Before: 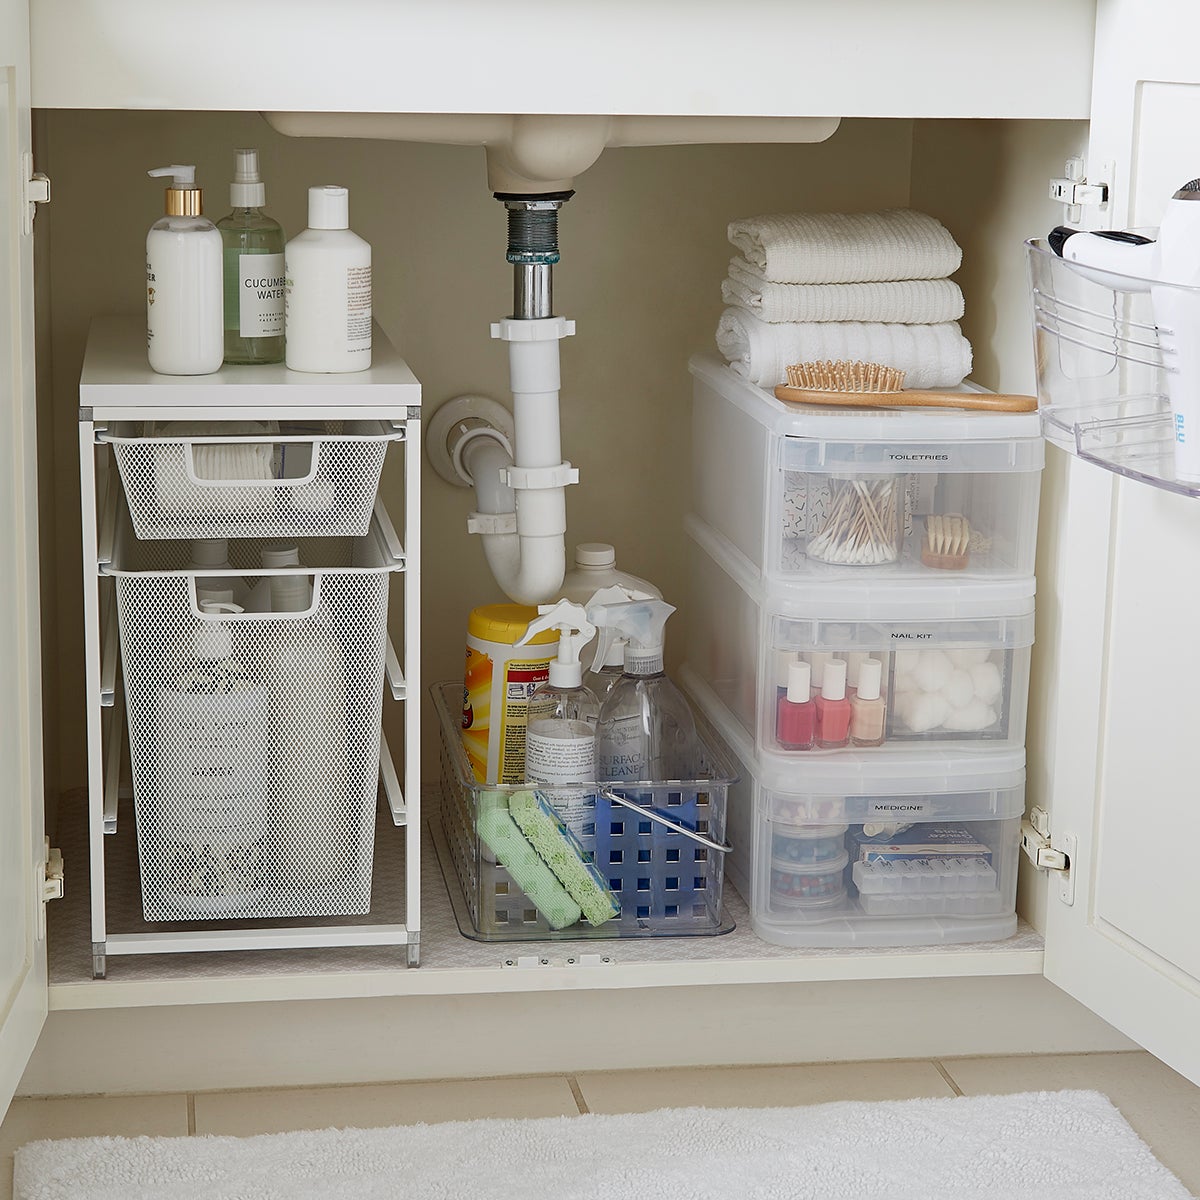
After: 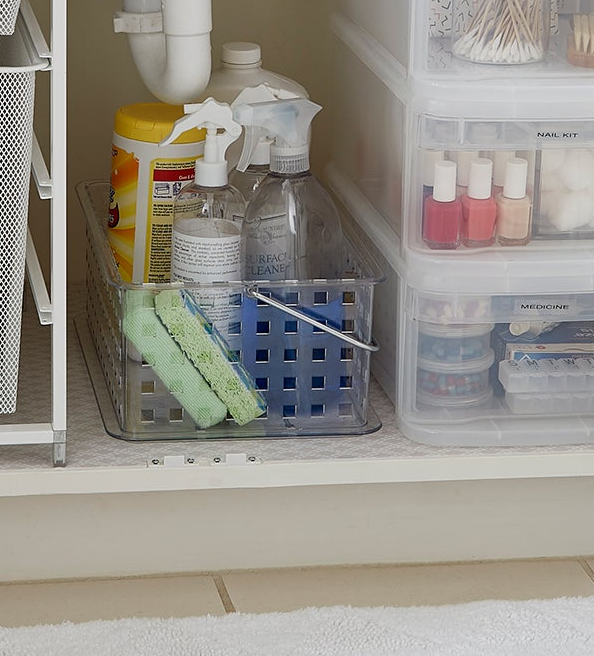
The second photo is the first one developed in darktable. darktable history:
crop: left 29.552%, top 41.821%, right 20.9%, bottom 3.484%
